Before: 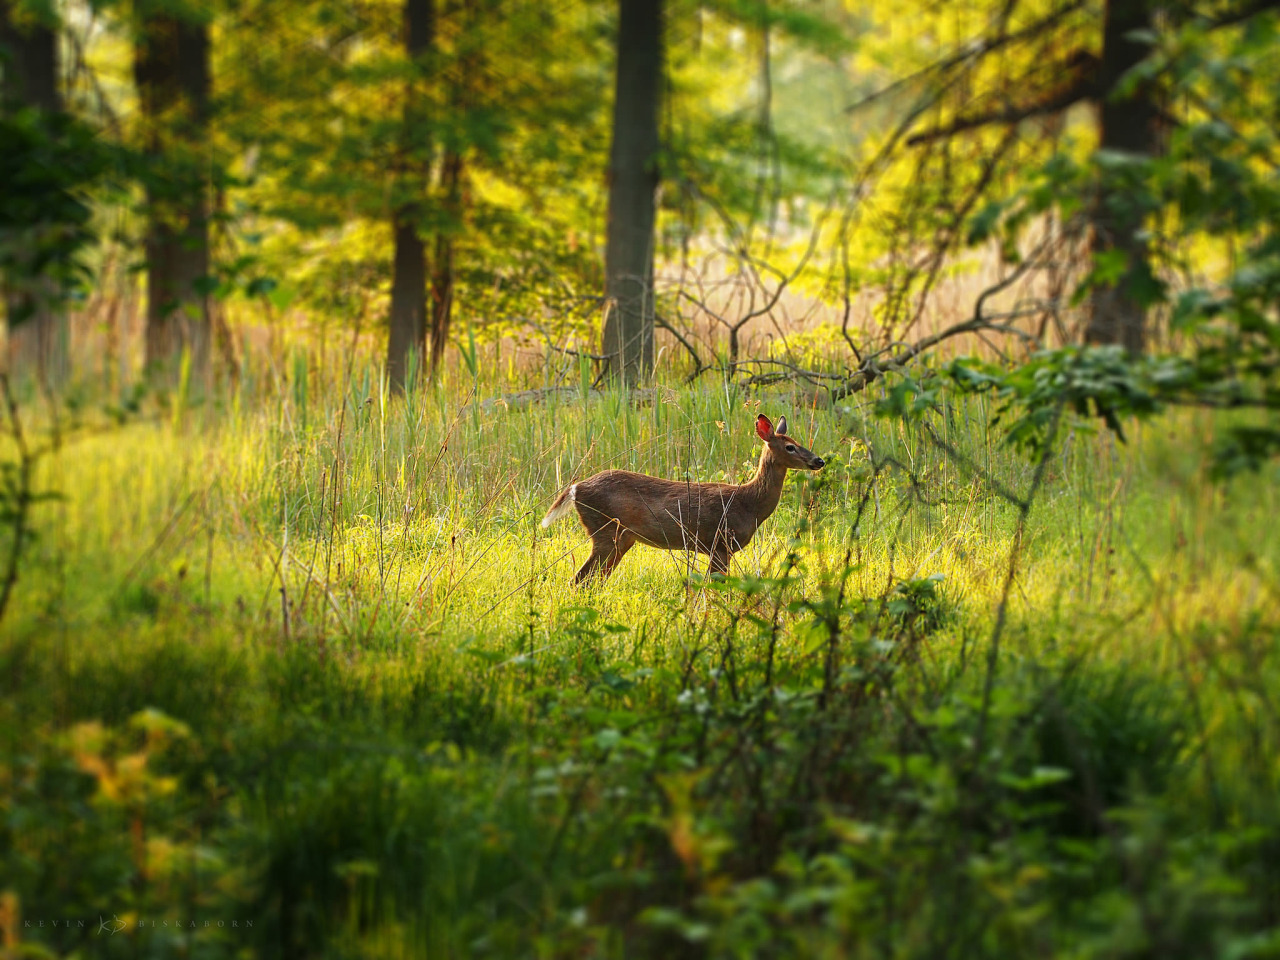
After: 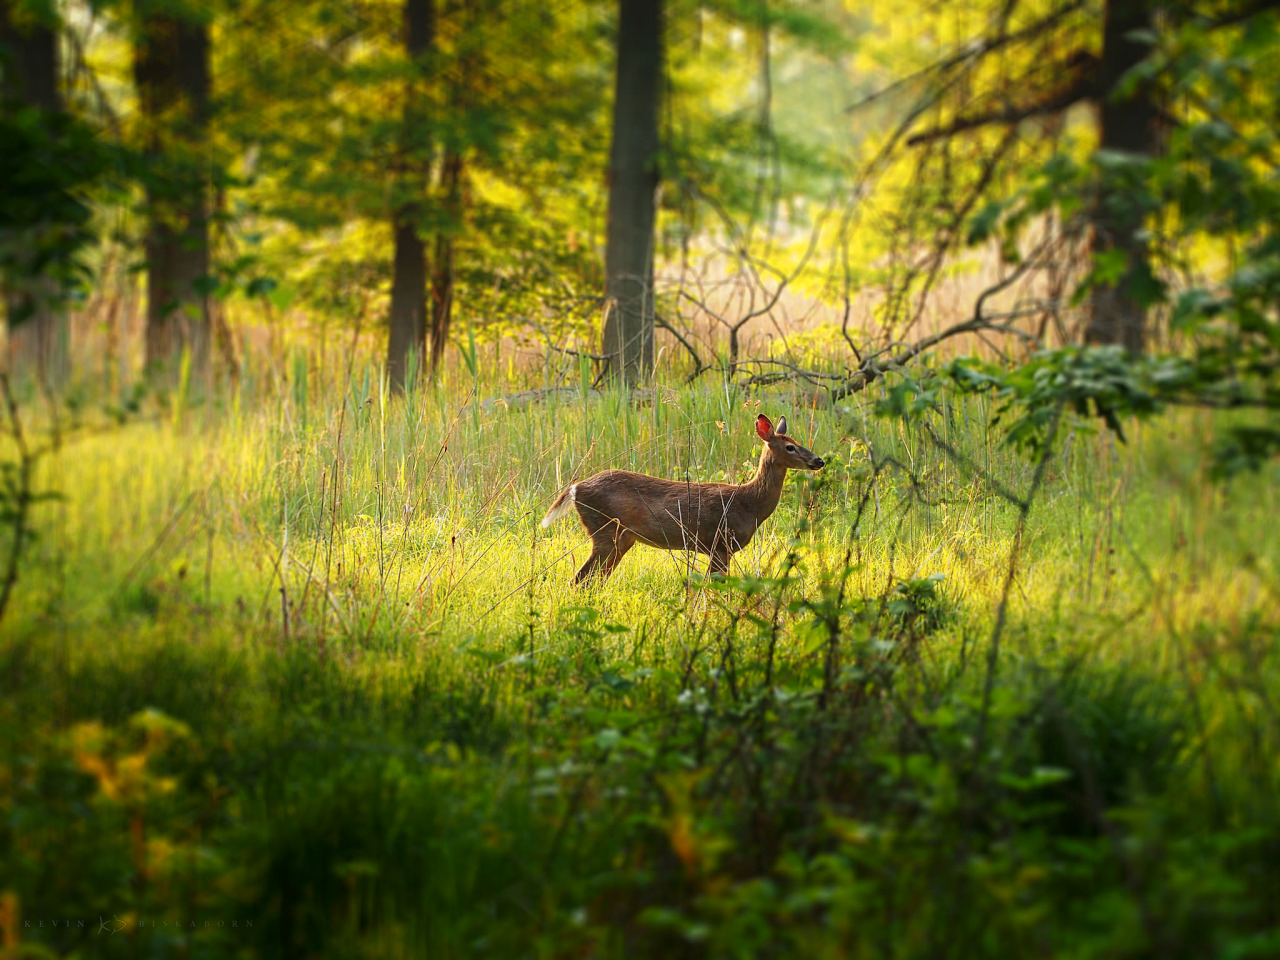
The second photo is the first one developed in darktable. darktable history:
shadows and highlights: shadows -52.49, highlights 86.43, soften with gaussian
